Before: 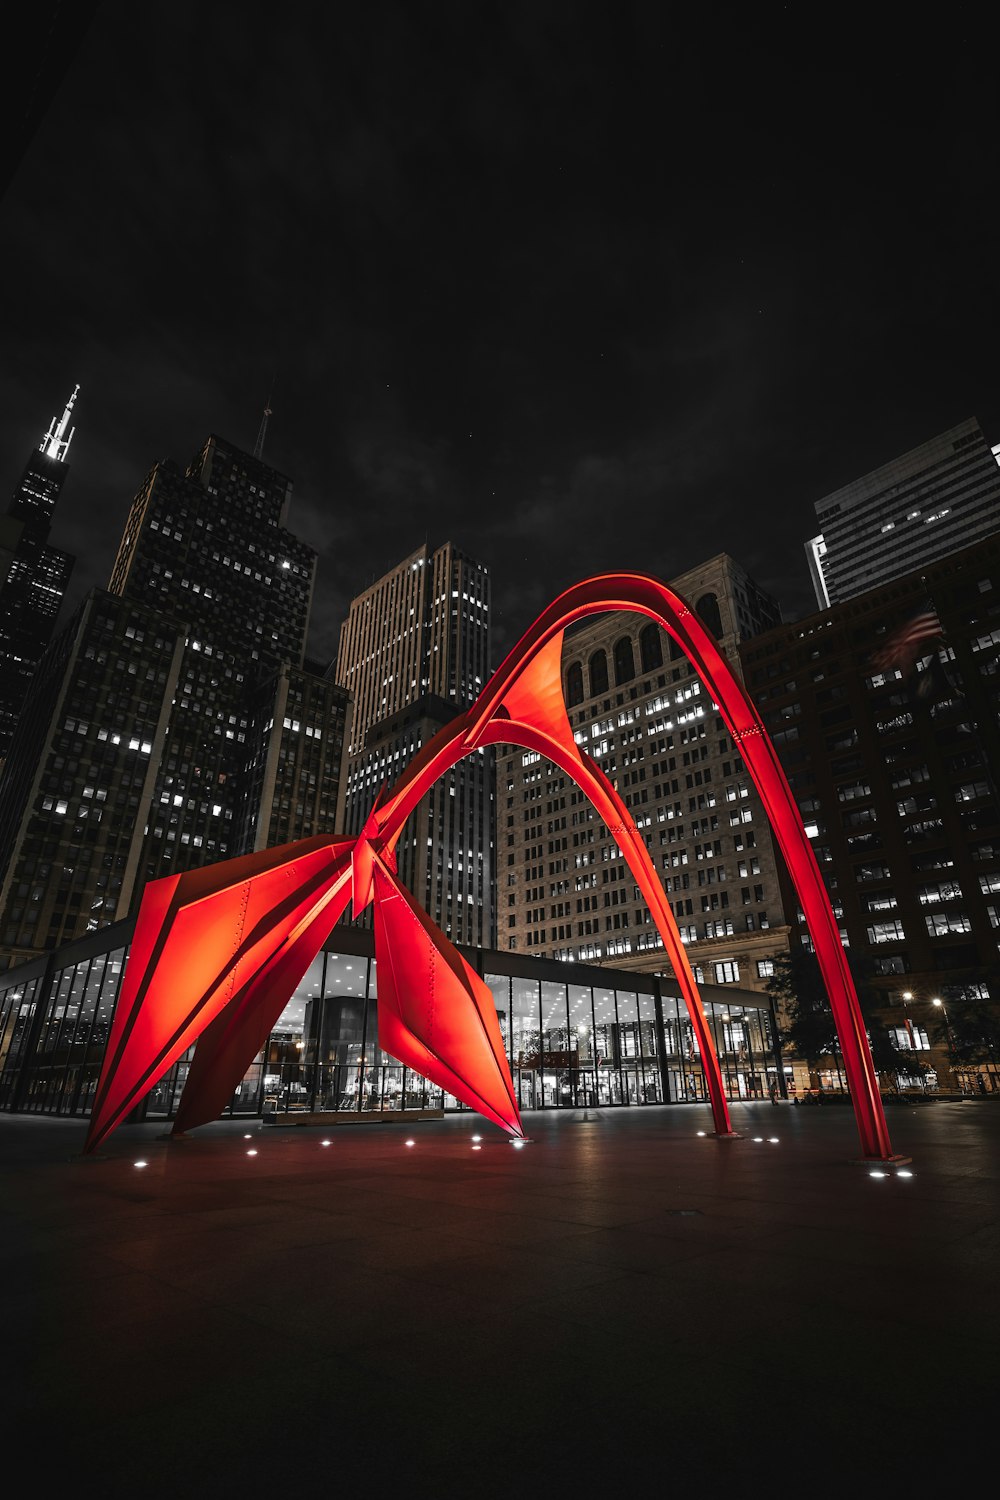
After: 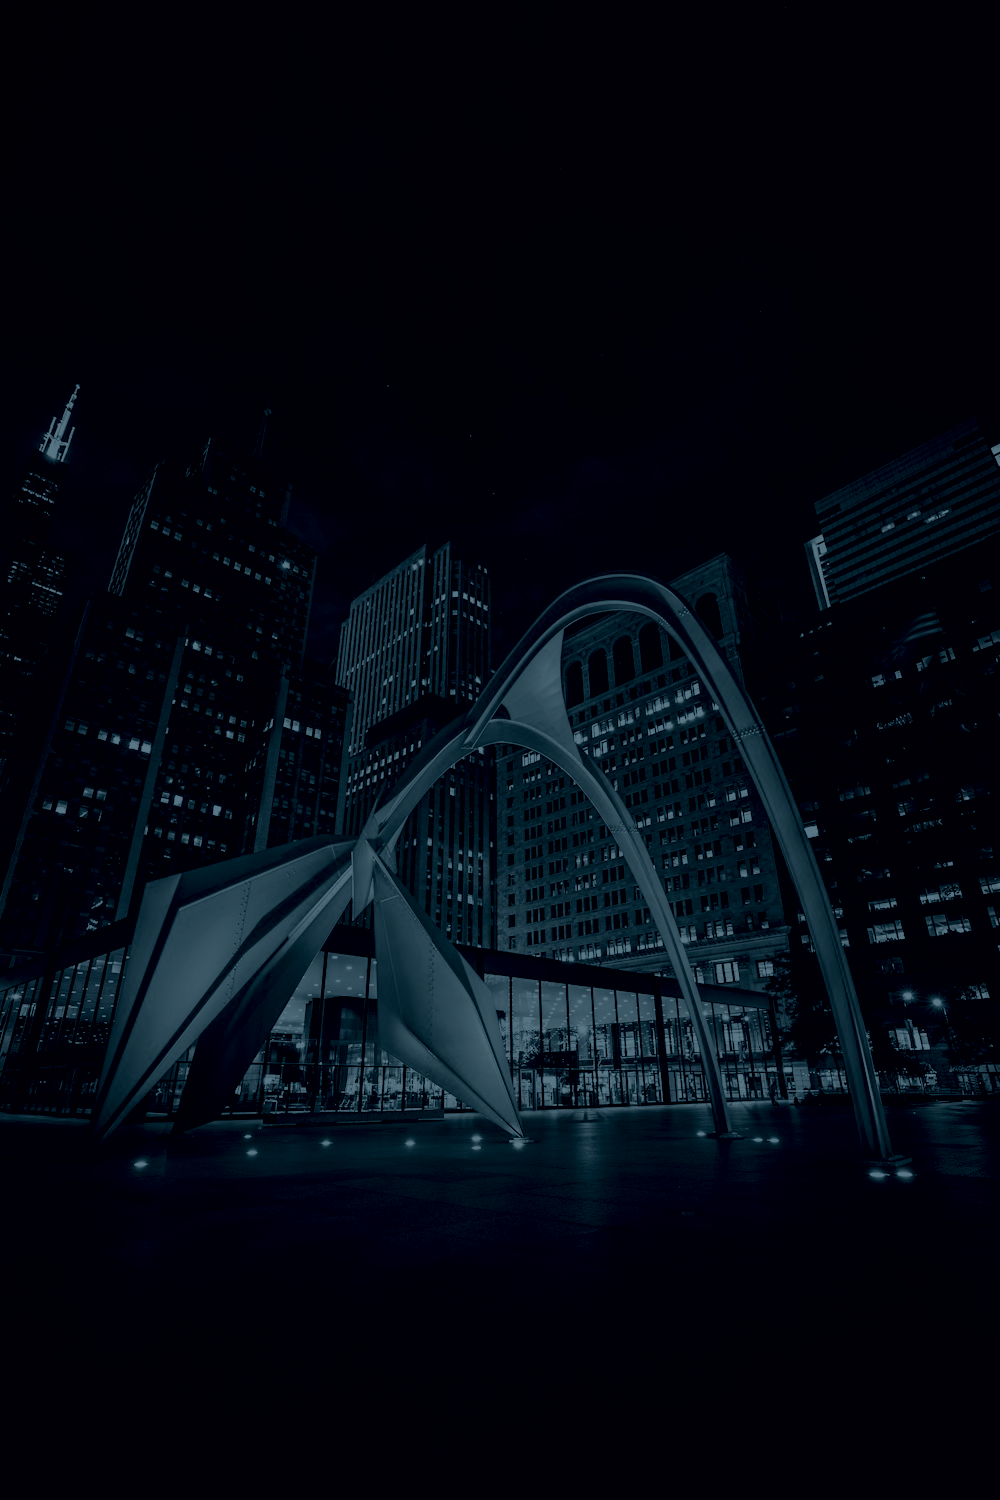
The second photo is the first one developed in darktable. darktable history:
exposure: exposure 0.2 EV, compensate highlight preservation false
filmic rgb: black relative exposure -7.92 EV, white relative exposure 4.13 EV, threshold 3 EV, hardness 4.02, latitude 51.22%, contrast 1.013, shadows ↔ highlights balance 5.35%, color science v5 (2021), contrast in shadows safe, contrast in highlights safe, enable highlight reconstruction true
colorize: hue 194.4°, saturation 29%, source mix 61.75%, lightness 3.98%, version 1
